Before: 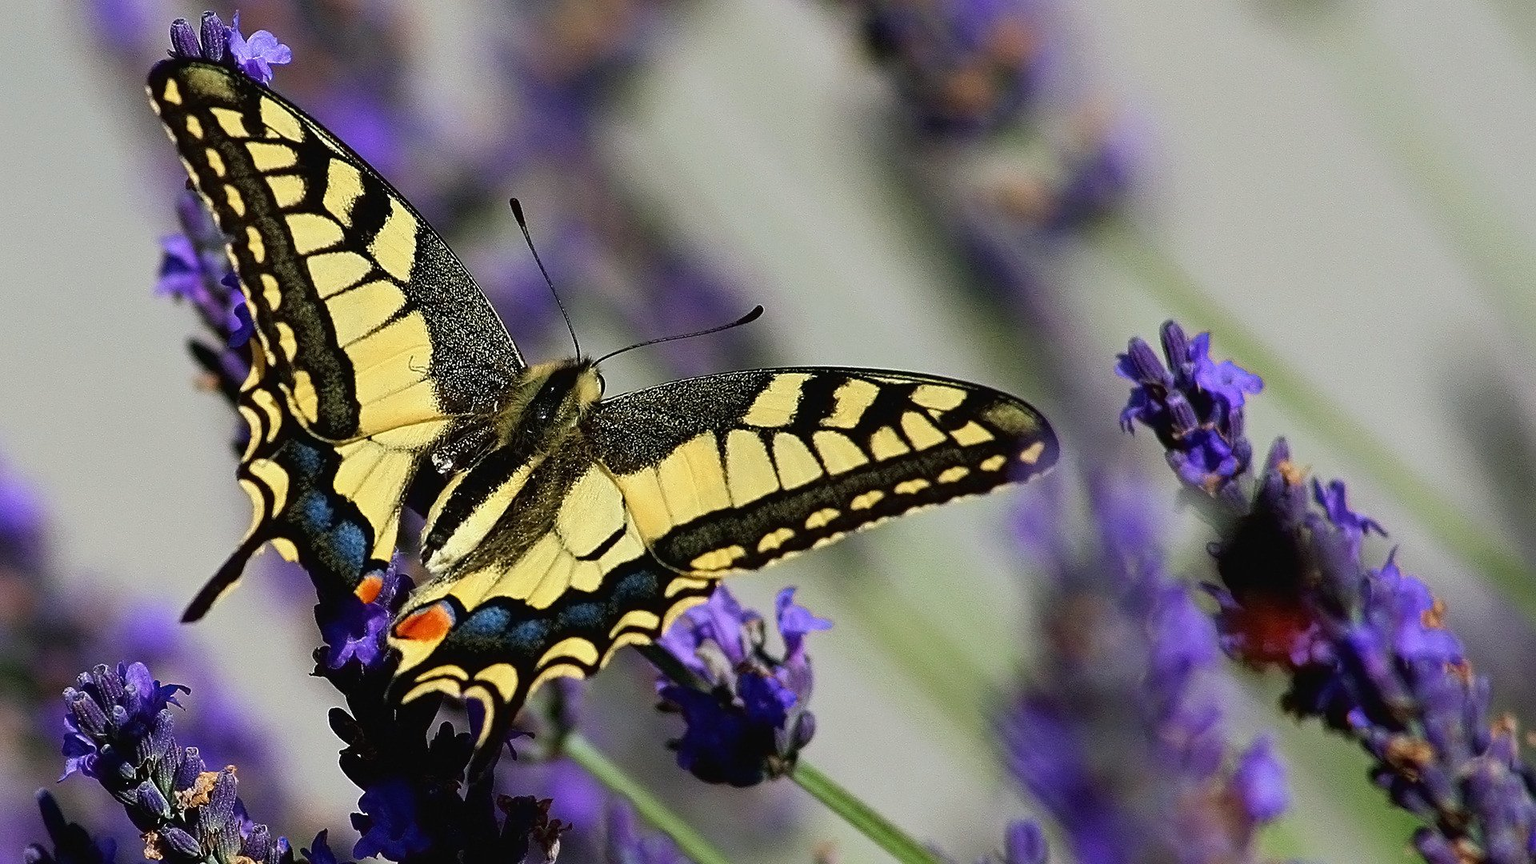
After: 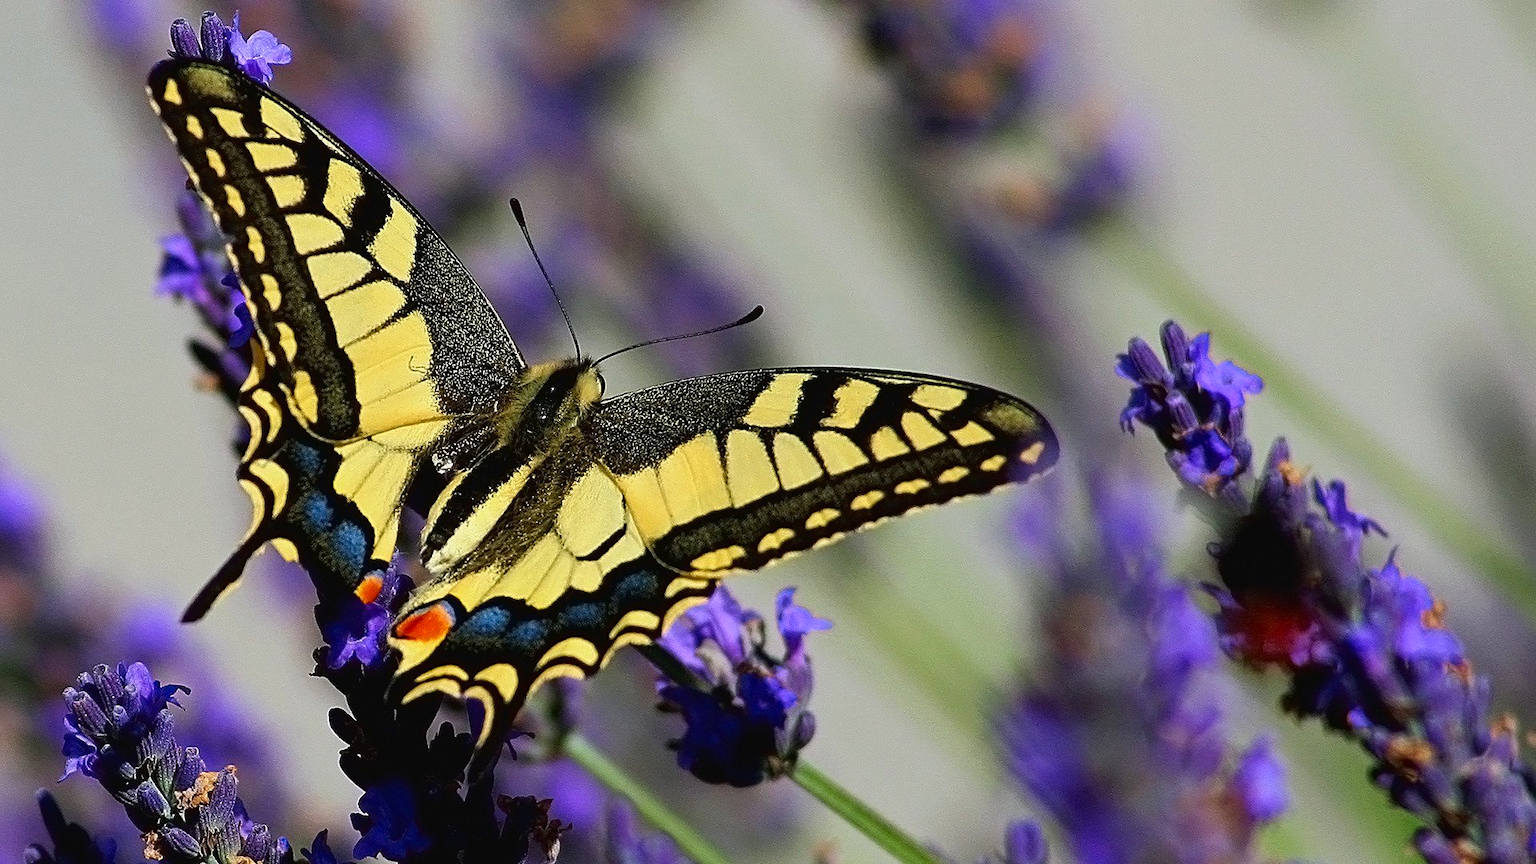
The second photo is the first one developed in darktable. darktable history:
contrast brightness saturation: saturation 0.181
